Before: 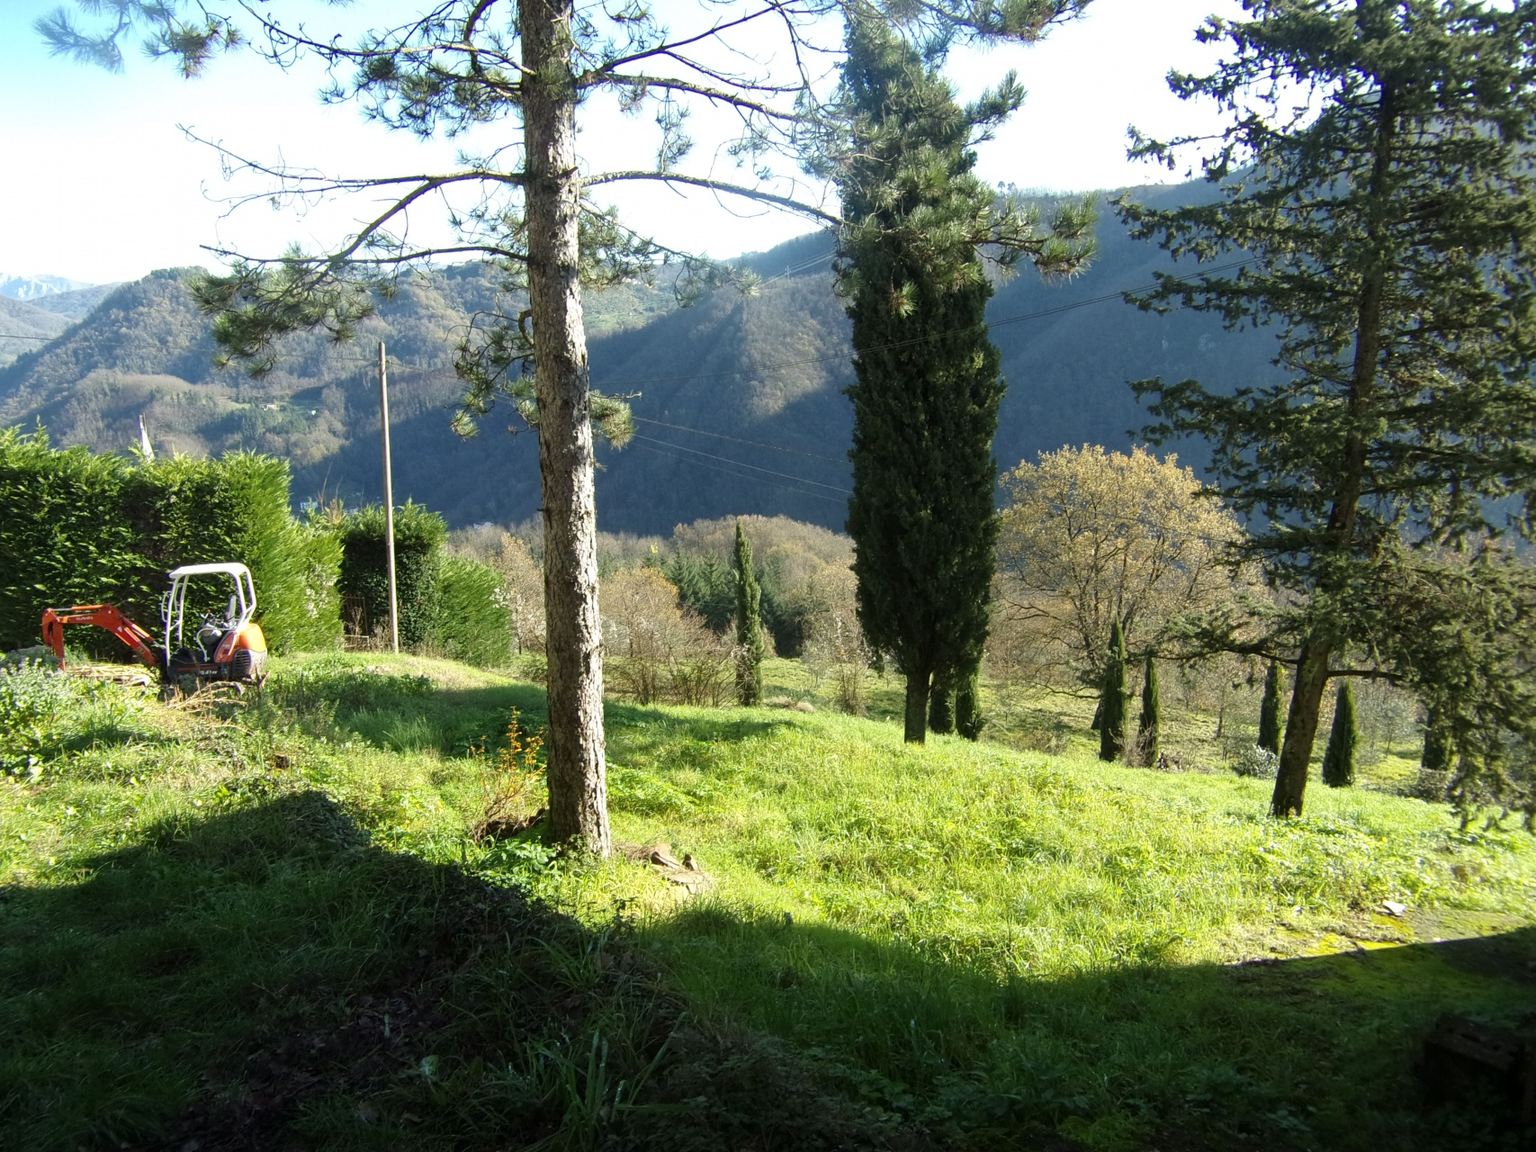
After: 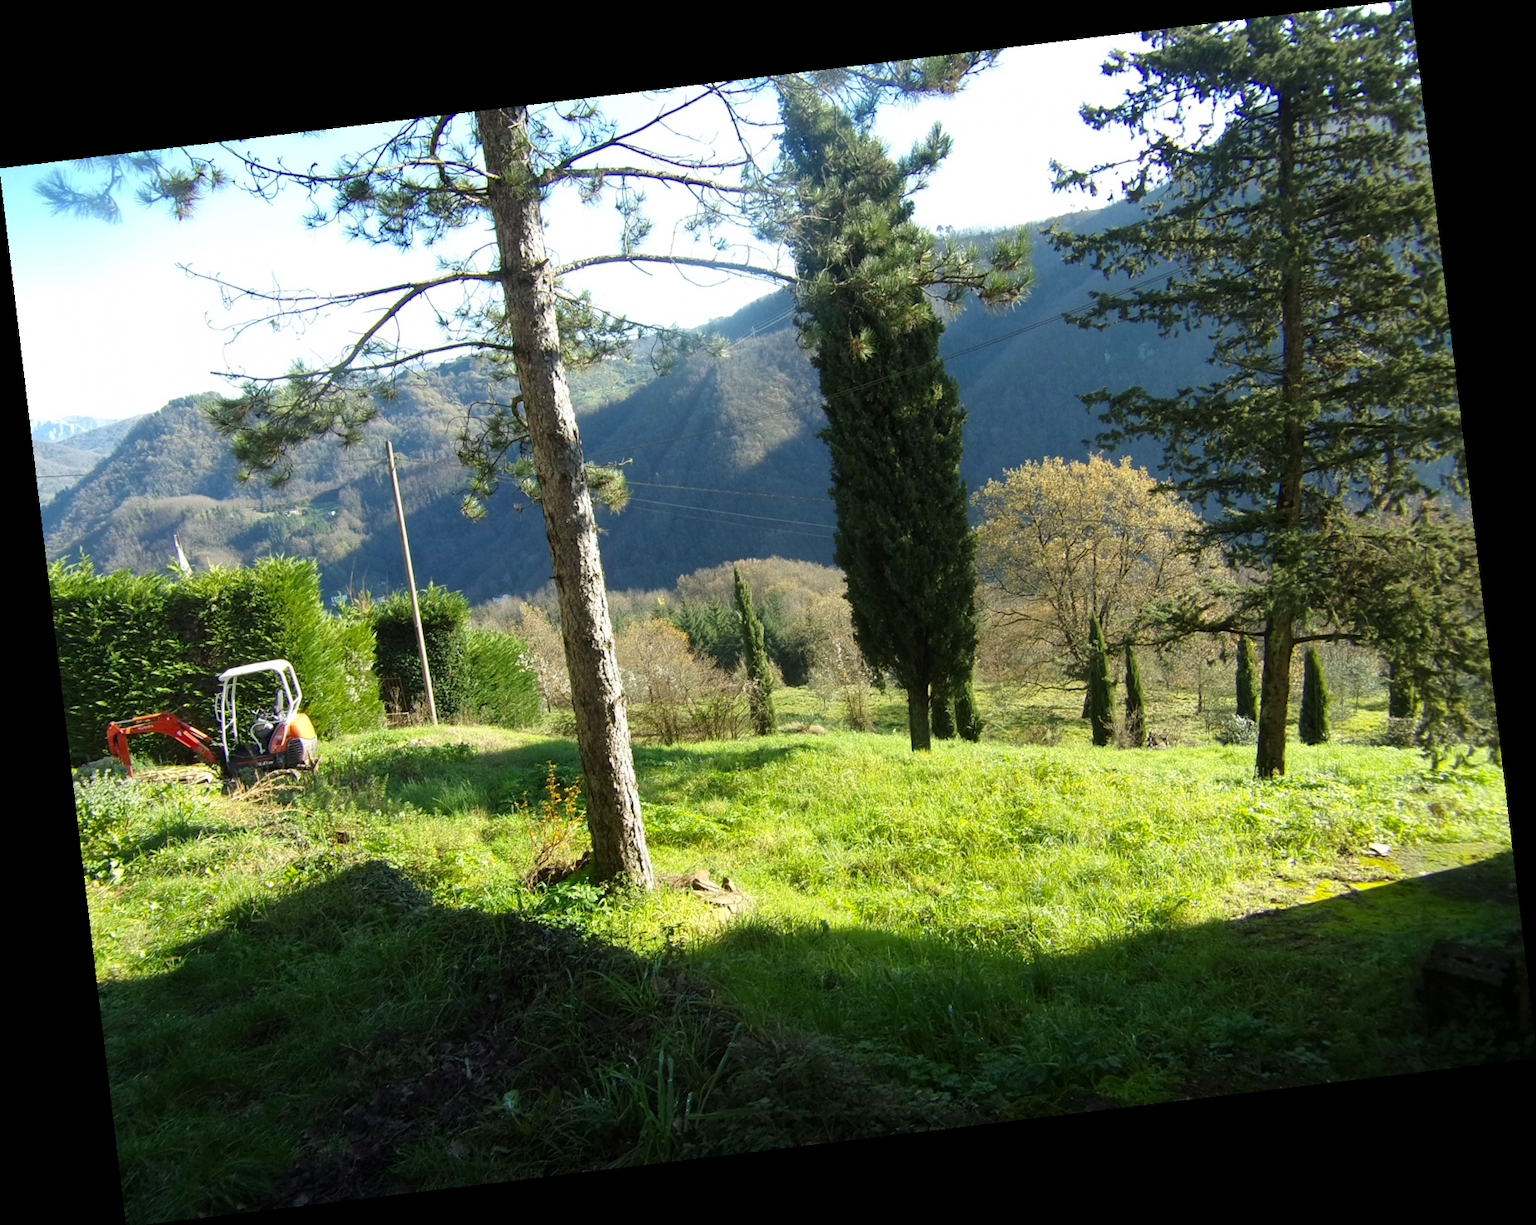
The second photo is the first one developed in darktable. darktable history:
contrast brightness saturation: saturation 0.13
rotate and perspective: rotation -6.83°, automatic cropping off
